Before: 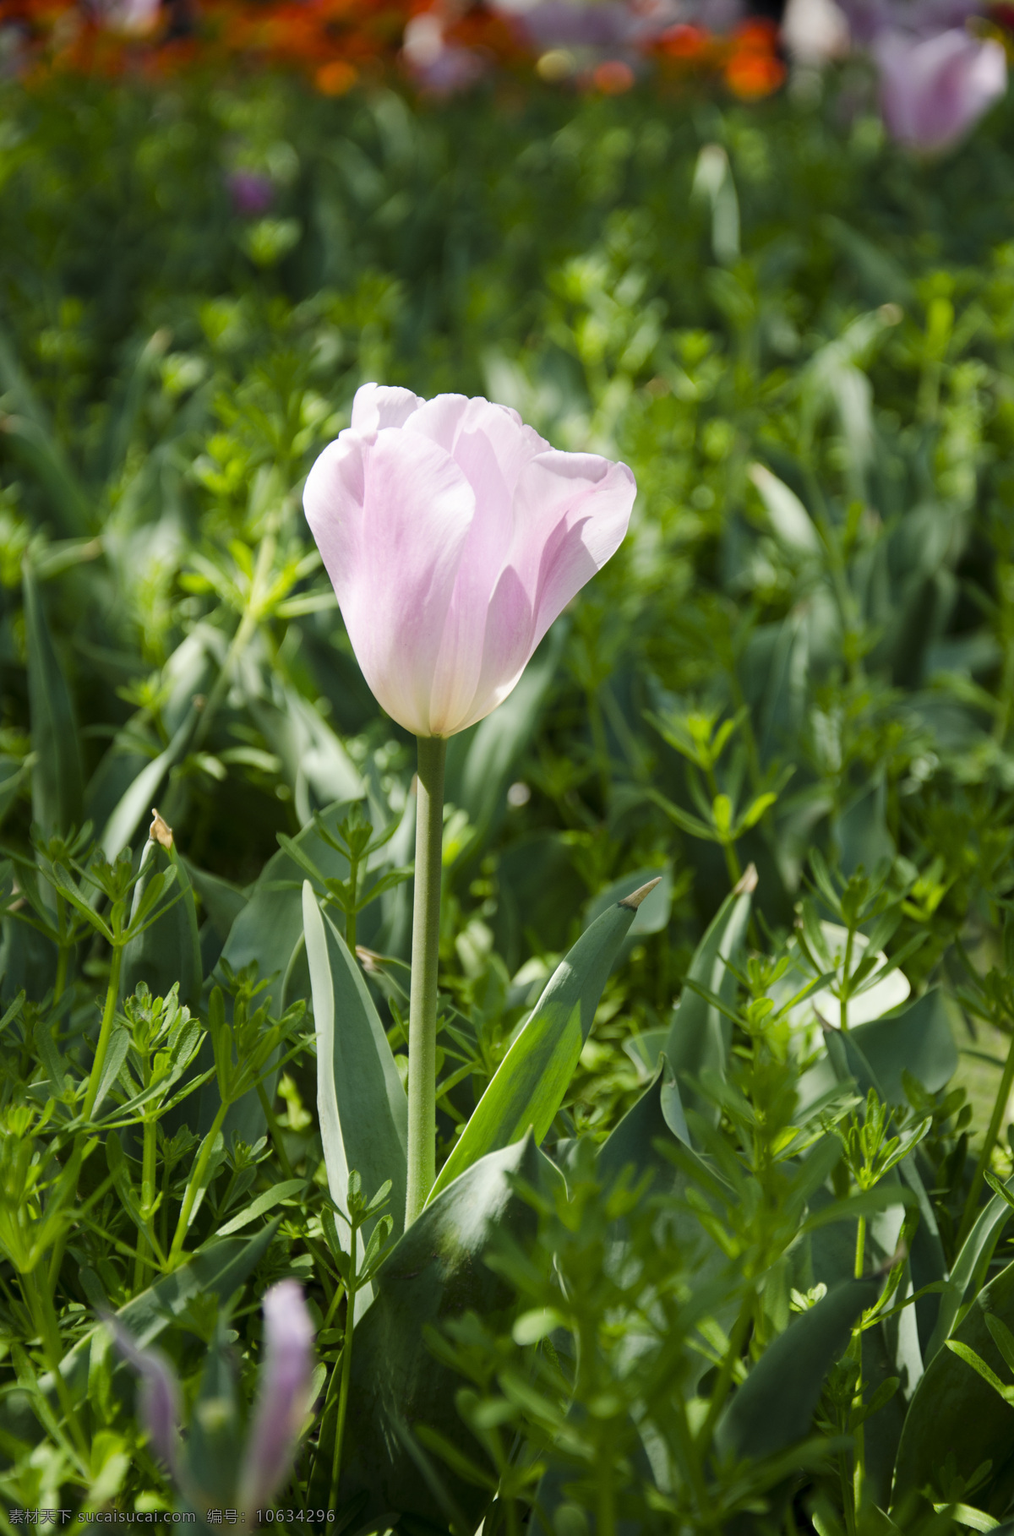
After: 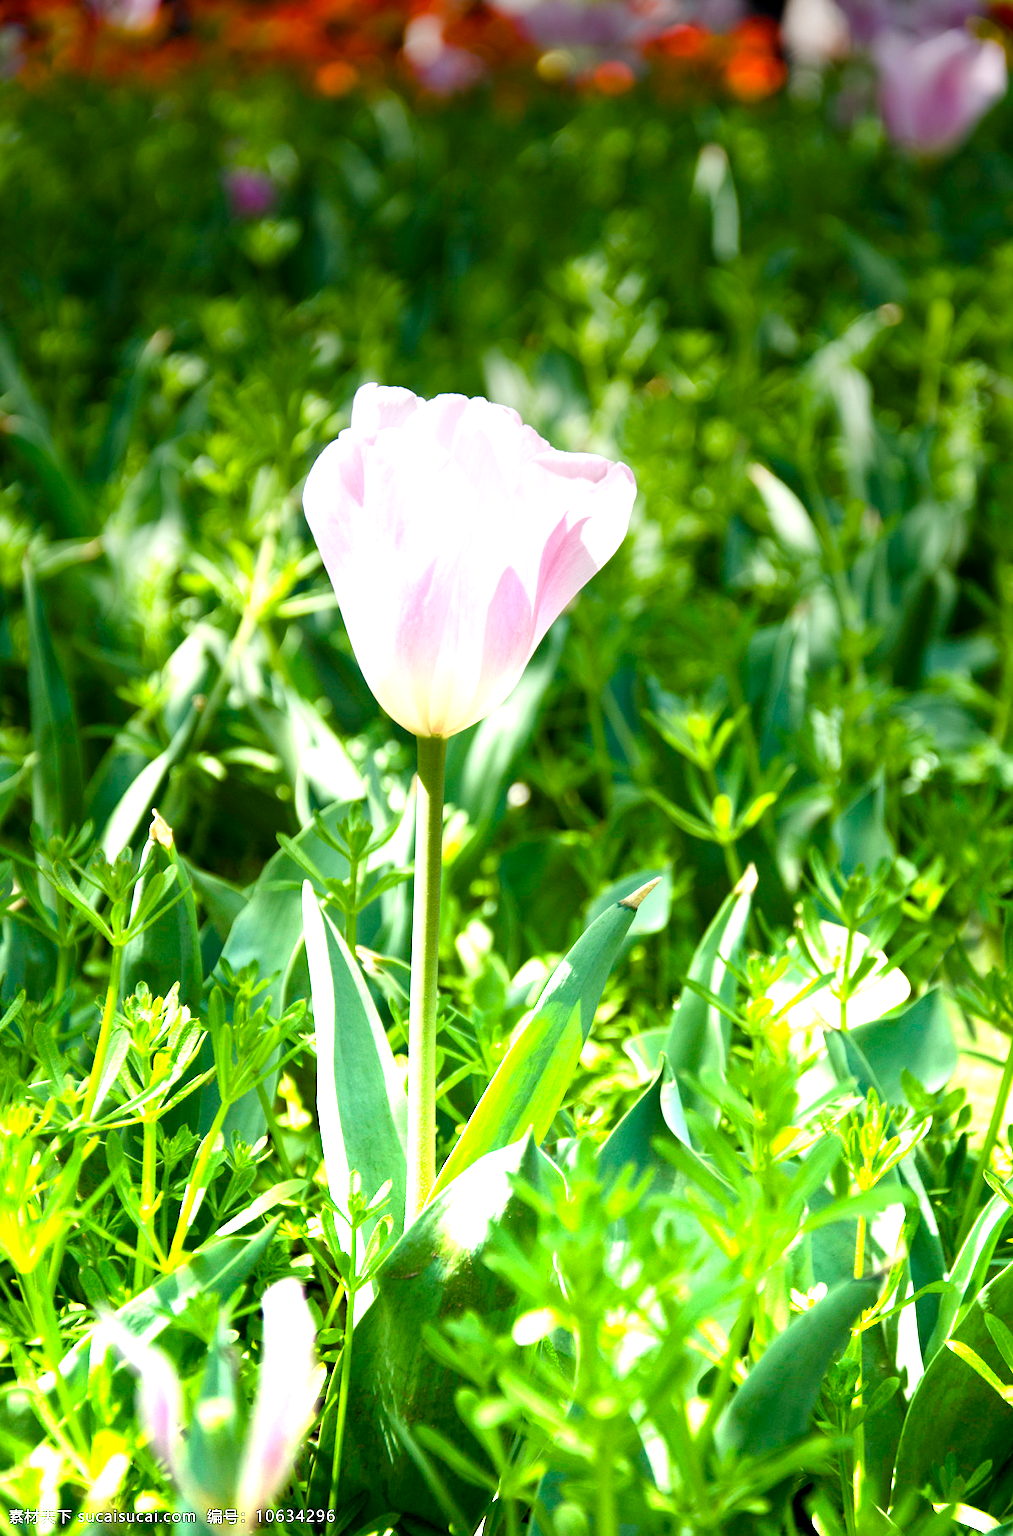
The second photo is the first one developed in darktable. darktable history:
graduated density: density -3.9 EV
color balance rgb: perceptual saturation grading › global saturation 20%, perceptual saturation grading › highlights -25%, perceptual saturation grading › shadows 25%
exposure: black level correction 0.001, exposure 0.191 EV, compensate highlight preservation false
